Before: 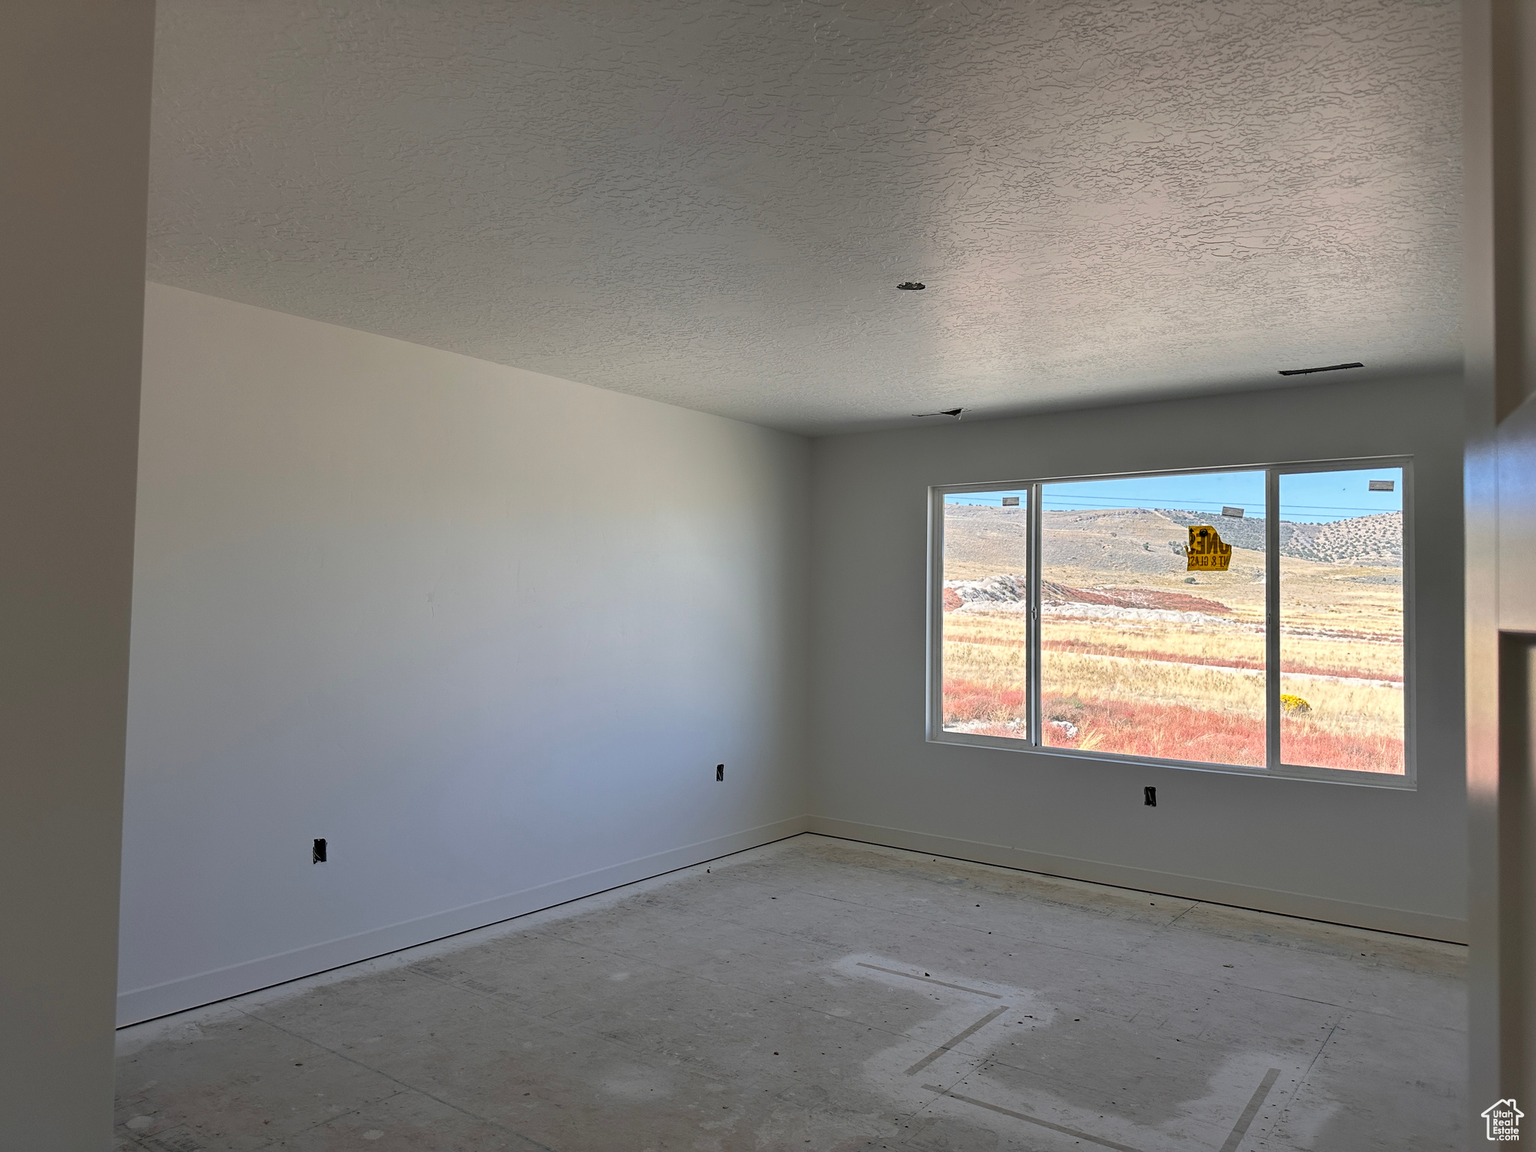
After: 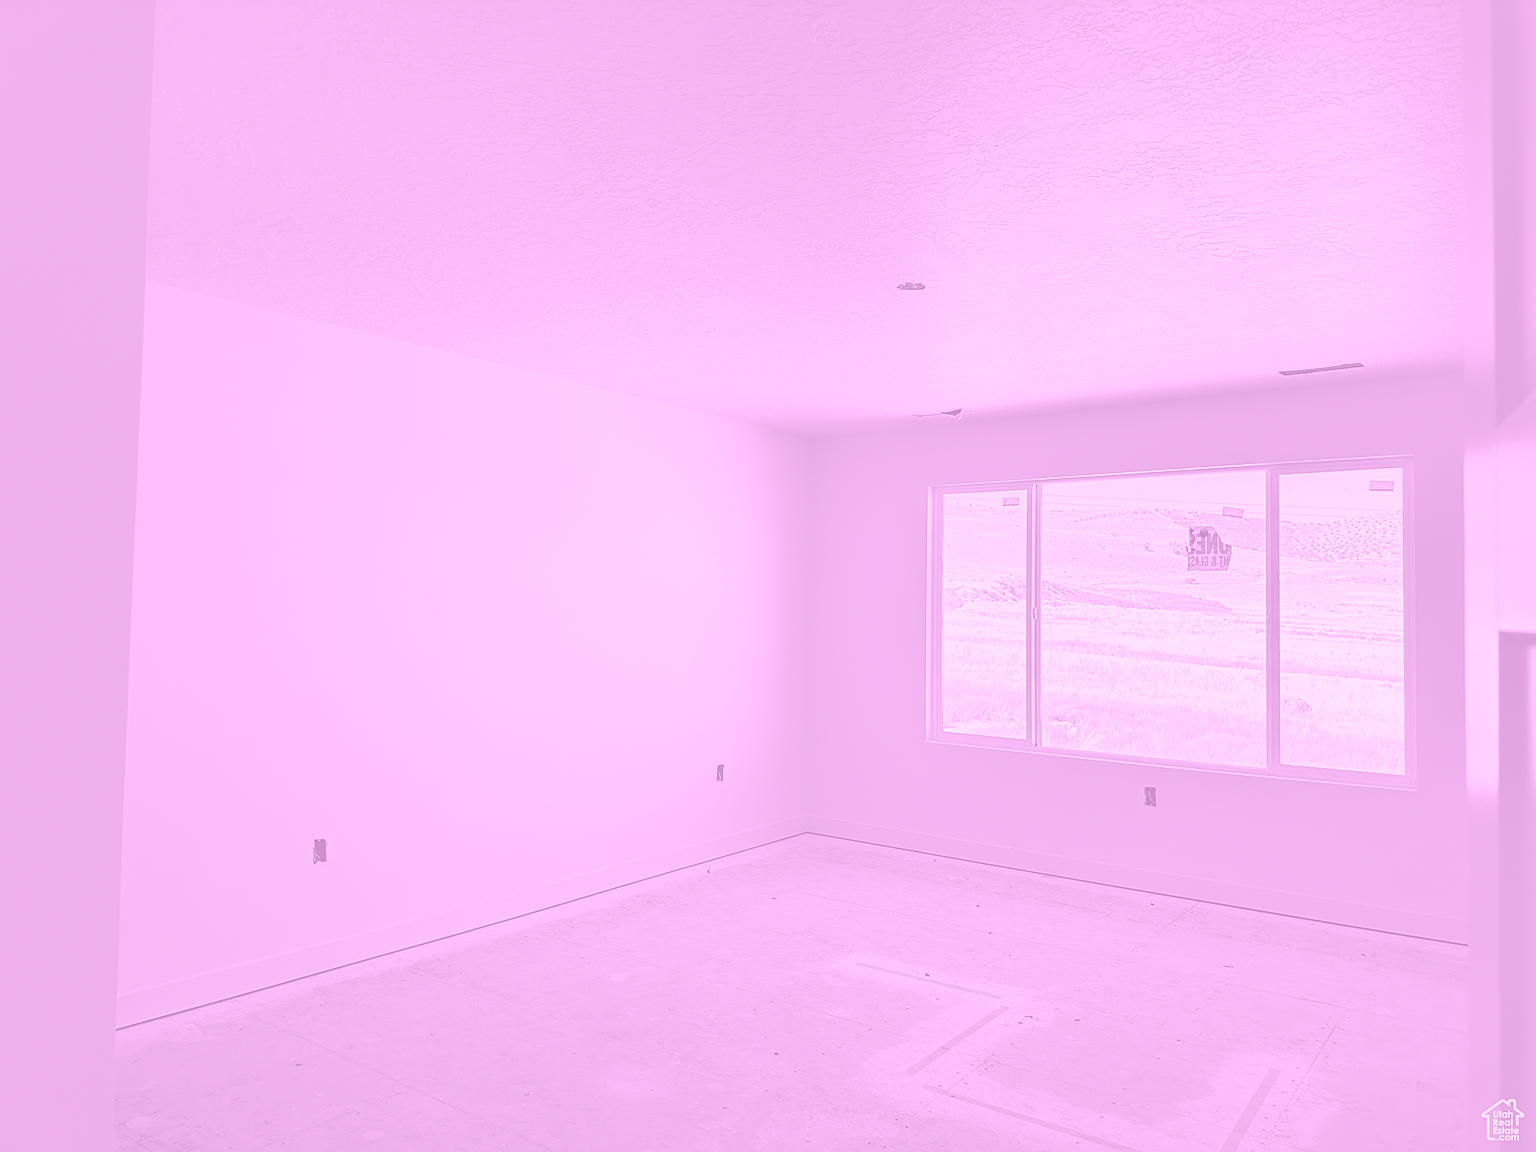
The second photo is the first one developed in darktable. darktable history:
sharpen: on, module defaults
colorize: hue 331.2°, saturation 69%, source mix 30.28%, lightness 69.02%, version 1
